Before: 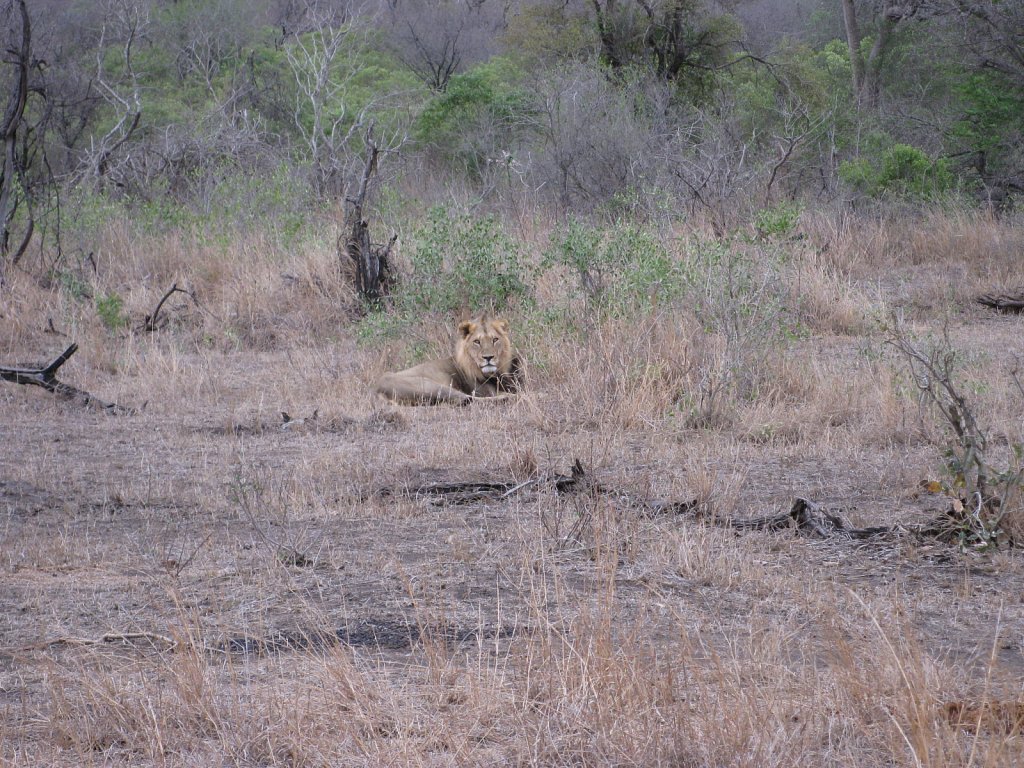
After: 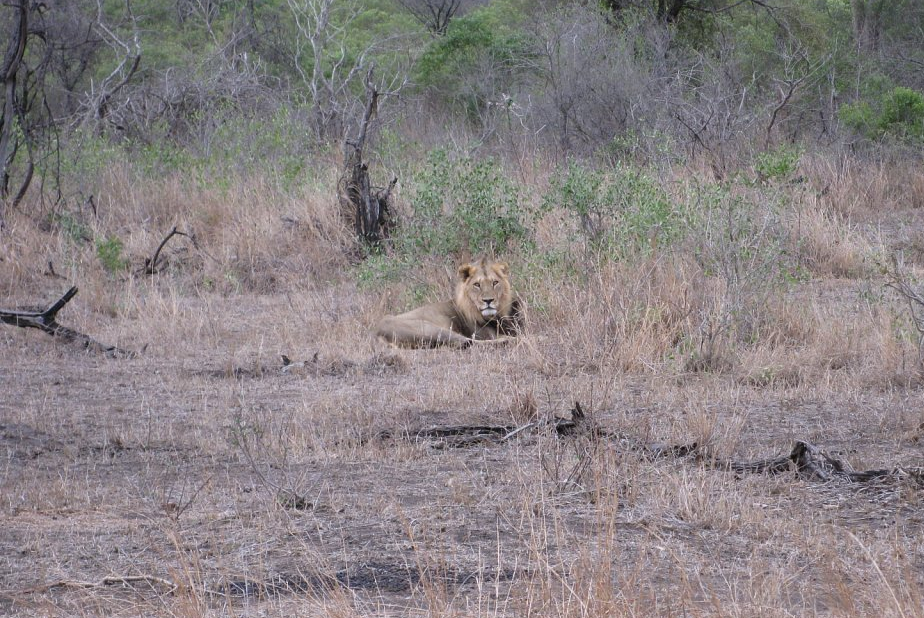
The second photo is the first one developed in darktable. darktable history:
shadows and highlights: shadows 0, highlights 40
crop: top 7.49%, right 9.717%, bottom 11.943%
